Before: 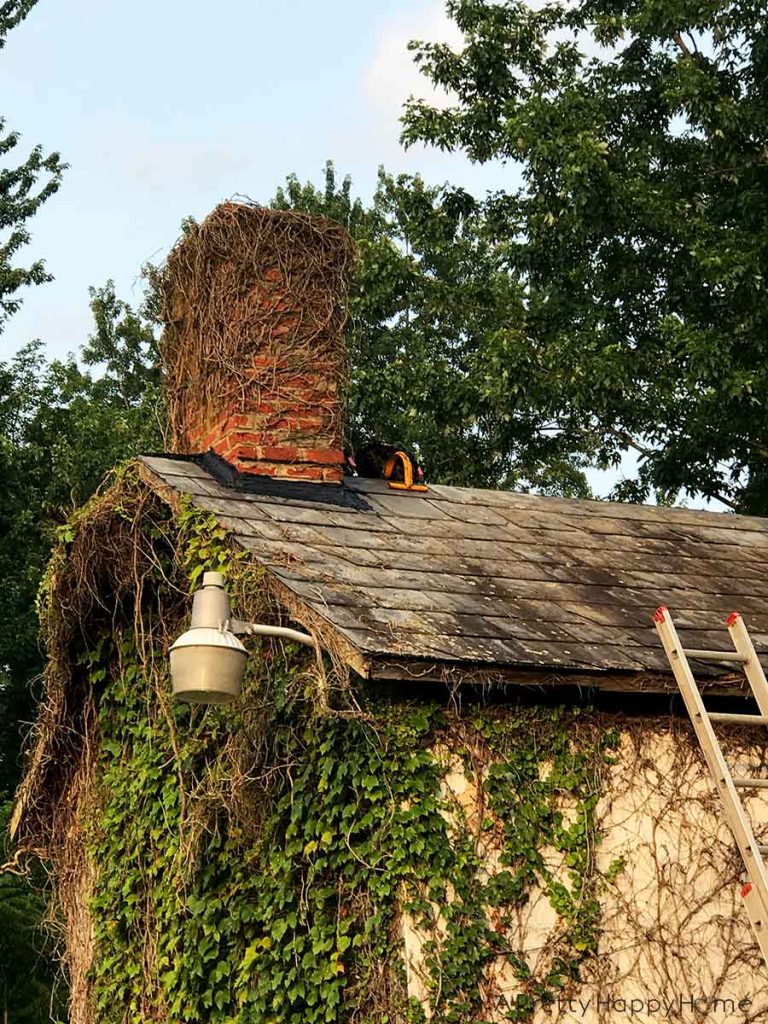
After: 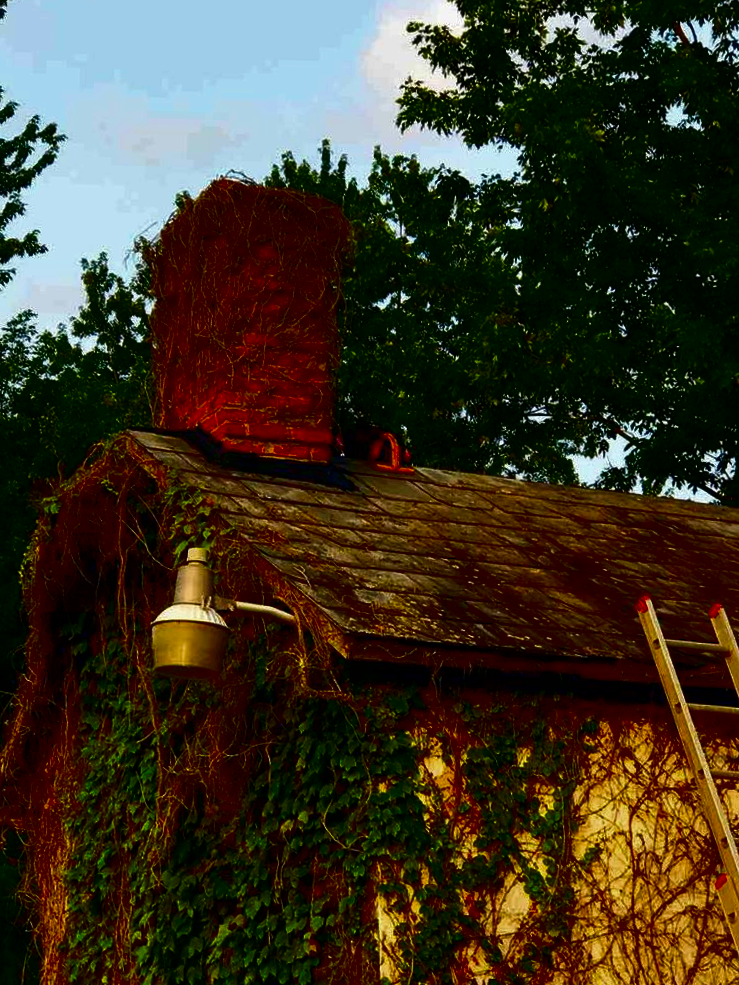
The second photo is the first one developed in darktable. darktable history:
crop and rotate: angle -1.69°
contrast brightness saturation: brightness -1, saturation 1
